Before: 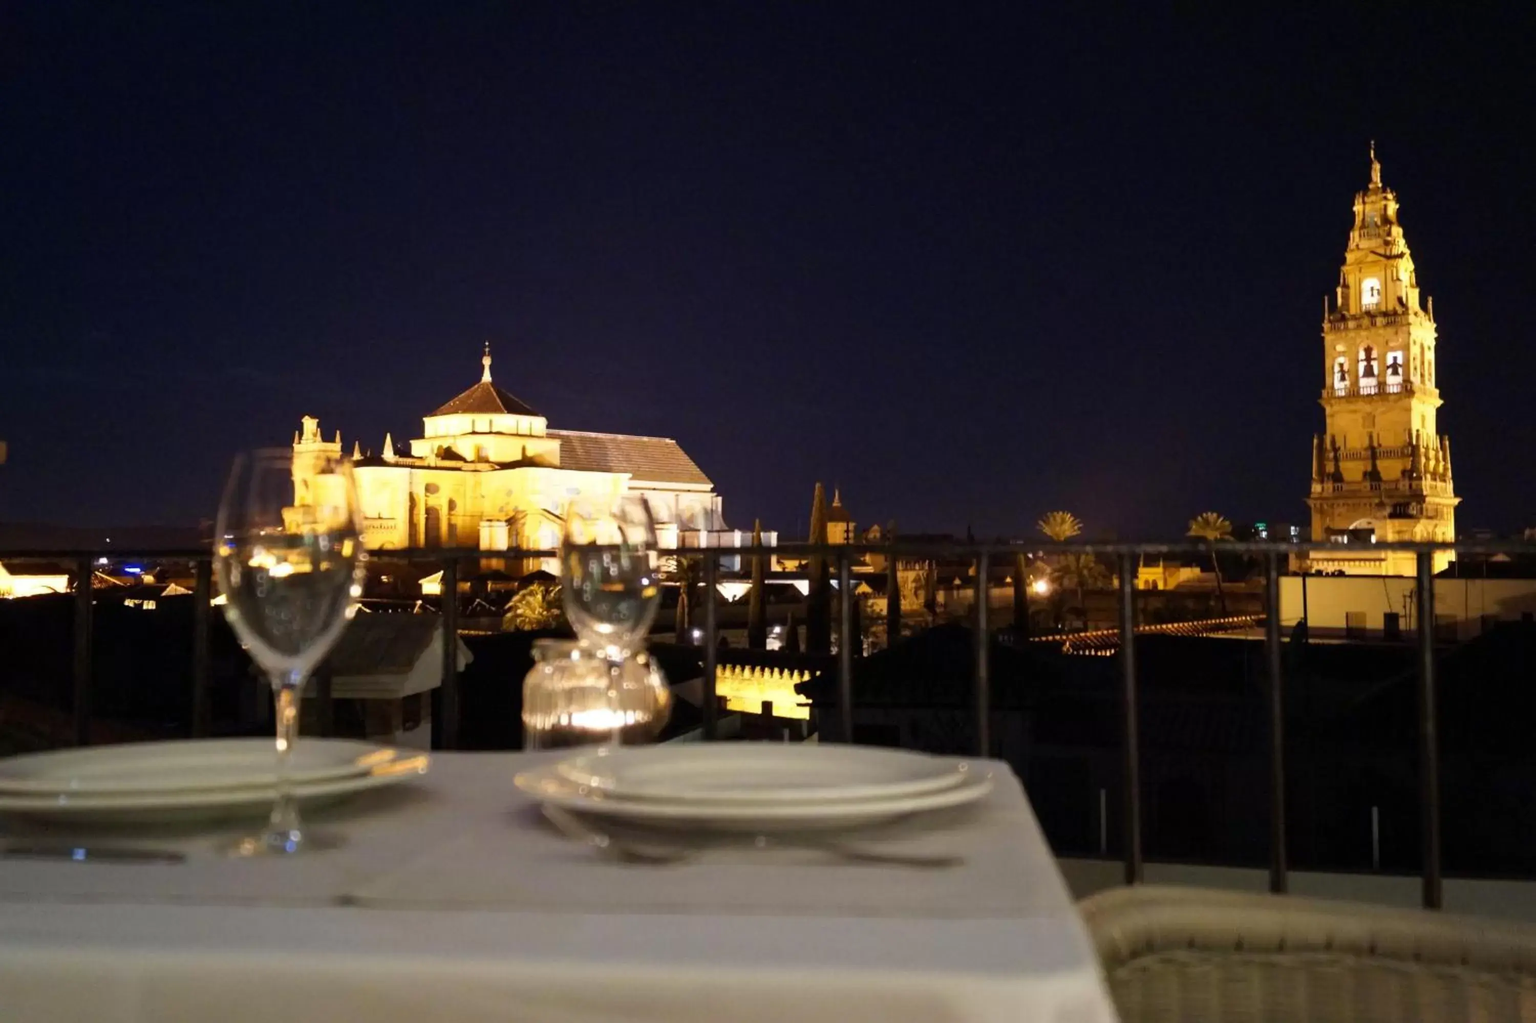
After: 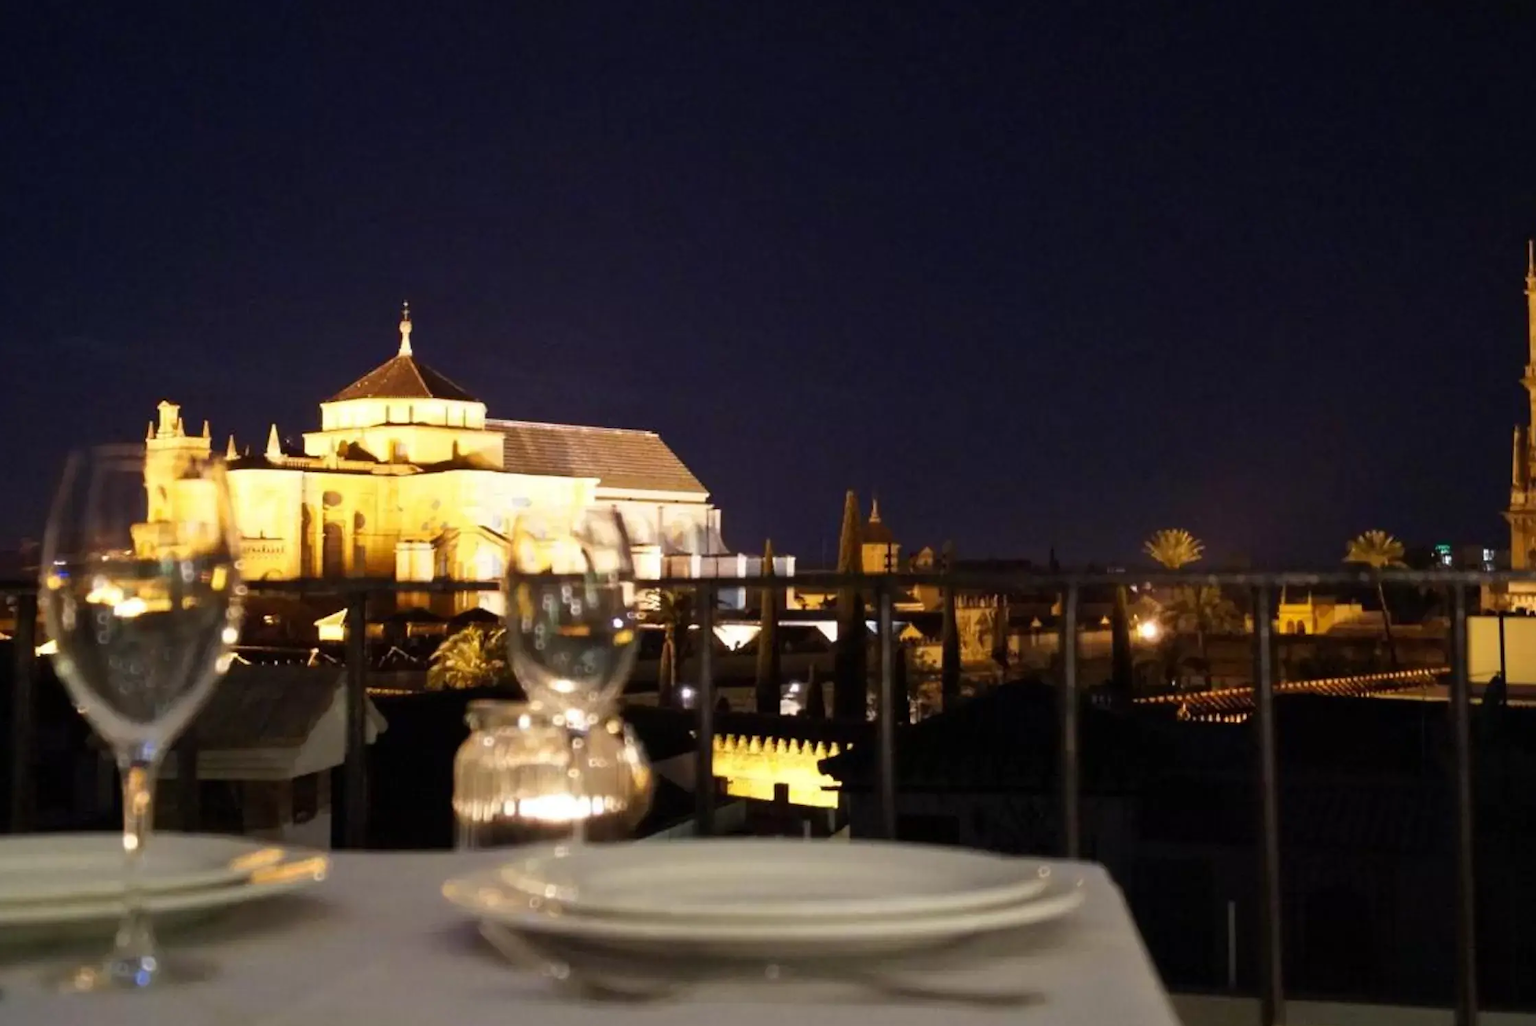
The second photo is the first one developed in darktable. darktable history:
crop and rotate: left 12.024%, top 11.444%, right 13.359%, bottom 13.677%
